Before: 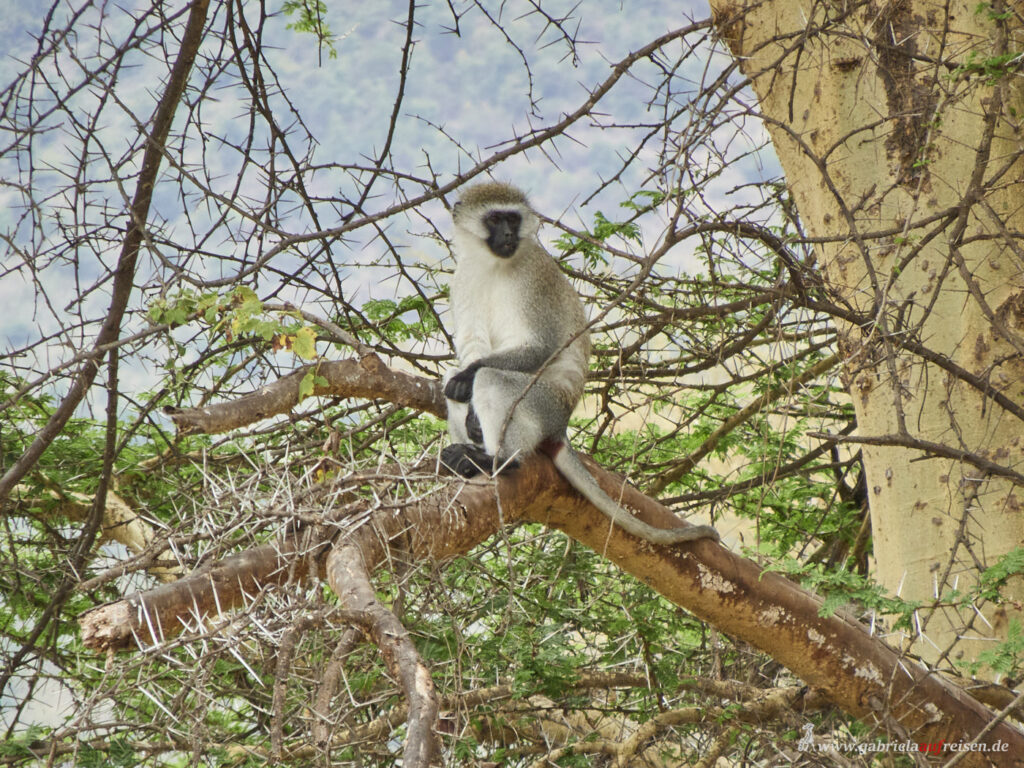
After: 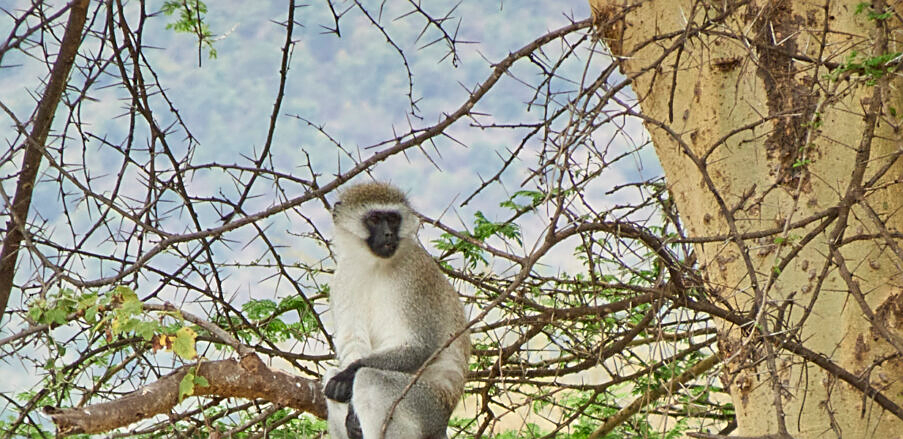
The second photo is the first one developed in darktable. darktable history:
exposure: compensate highlight preservation false
crop and rotate: left 11.812%, bottom 42.776%
sharpen: on, module defaults
